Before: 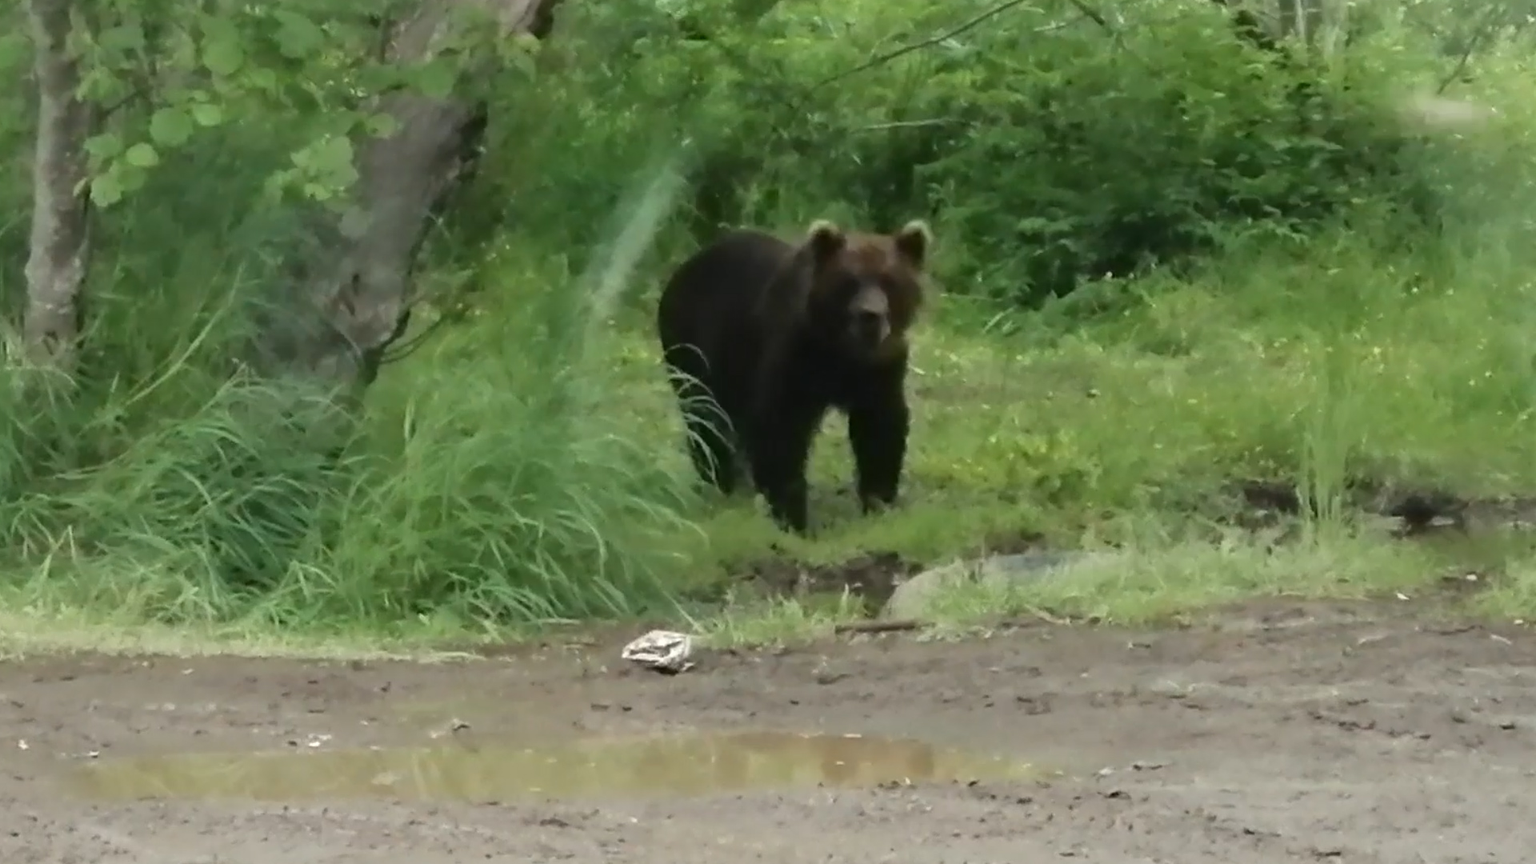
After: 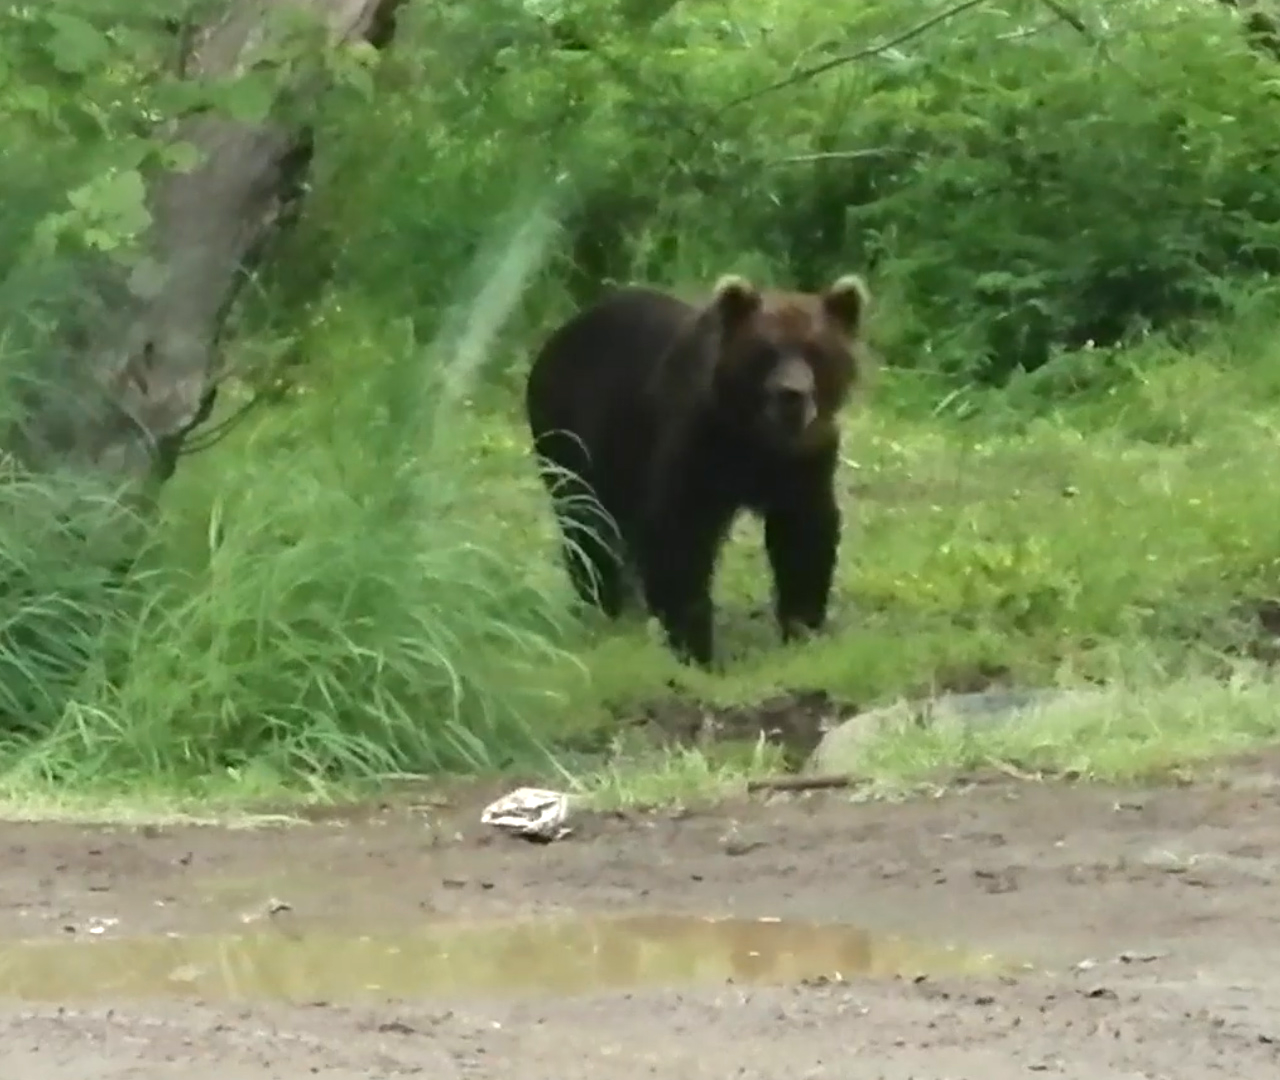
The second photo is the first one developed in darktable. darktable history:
crop and rotate: left 15.446%, right 17.836%
exposure: exposure 0.507 EV, compensate highlight preservation false
contrast brightness saturation: contrast -0.02, brightness -0.01, saturation 0.03
